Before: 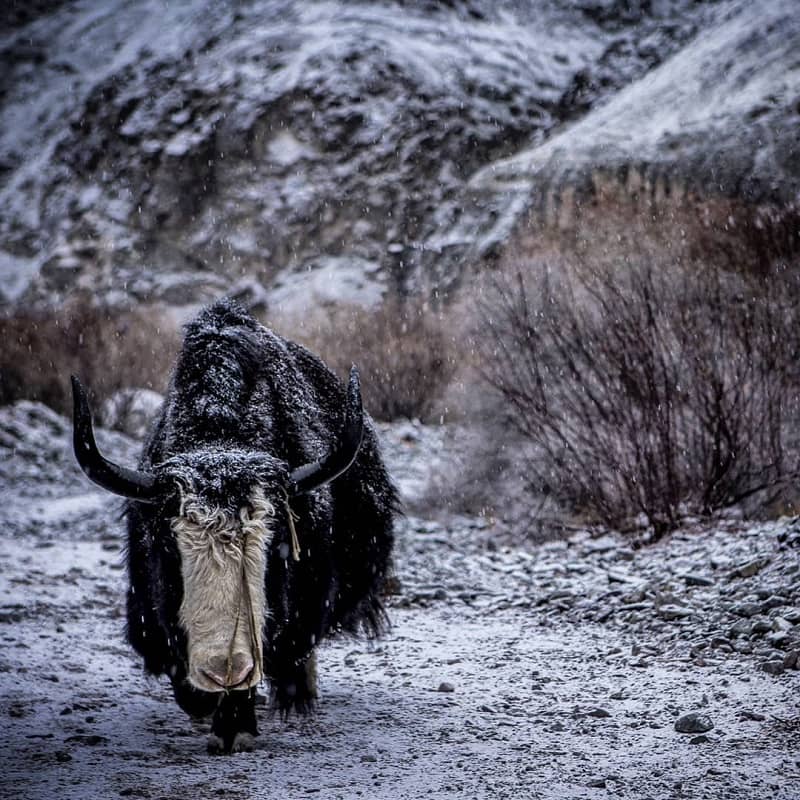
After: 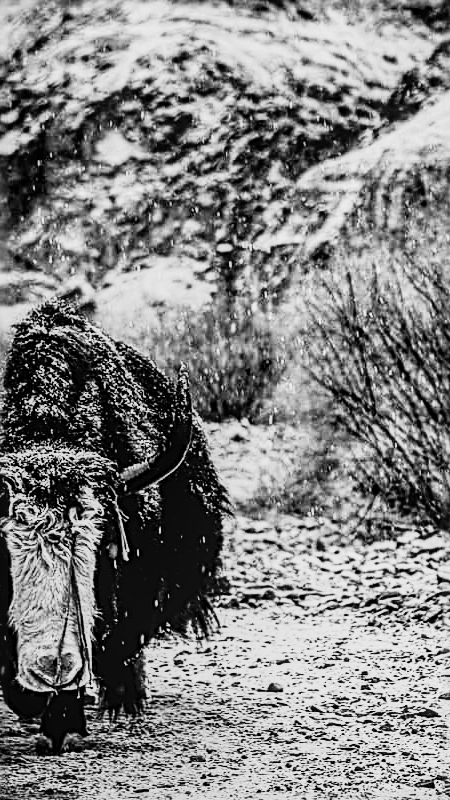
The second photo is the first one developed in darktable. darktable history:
rgb curve: curves: ch0 [(0, 0) (0.21, 0.15) (0.24, 0.21) (0.5, 0.75) (0.75, 0.96) (0.89, 0.99) (1, 1)]; ch1 [(0, 0.02) (0.21, 0.13) (0.25, 0.2) (0.5, 0.67) (0.75, 0.9) (0.89, 0.97) (1, 1)]; ch2 [(0, 0.02) (0.21, 0.13) (0.25, 0.2) (0.5, 0.67) (0.75, 0.9) (0.89, 0.97) (1, 1)], compensate middle gray true
monochrome: a -71.75, b 75.82
sharpen: radius 3.025, amount 0.757
crop: left 21.496%, right 22.254%
local contrast: on, module defaults
